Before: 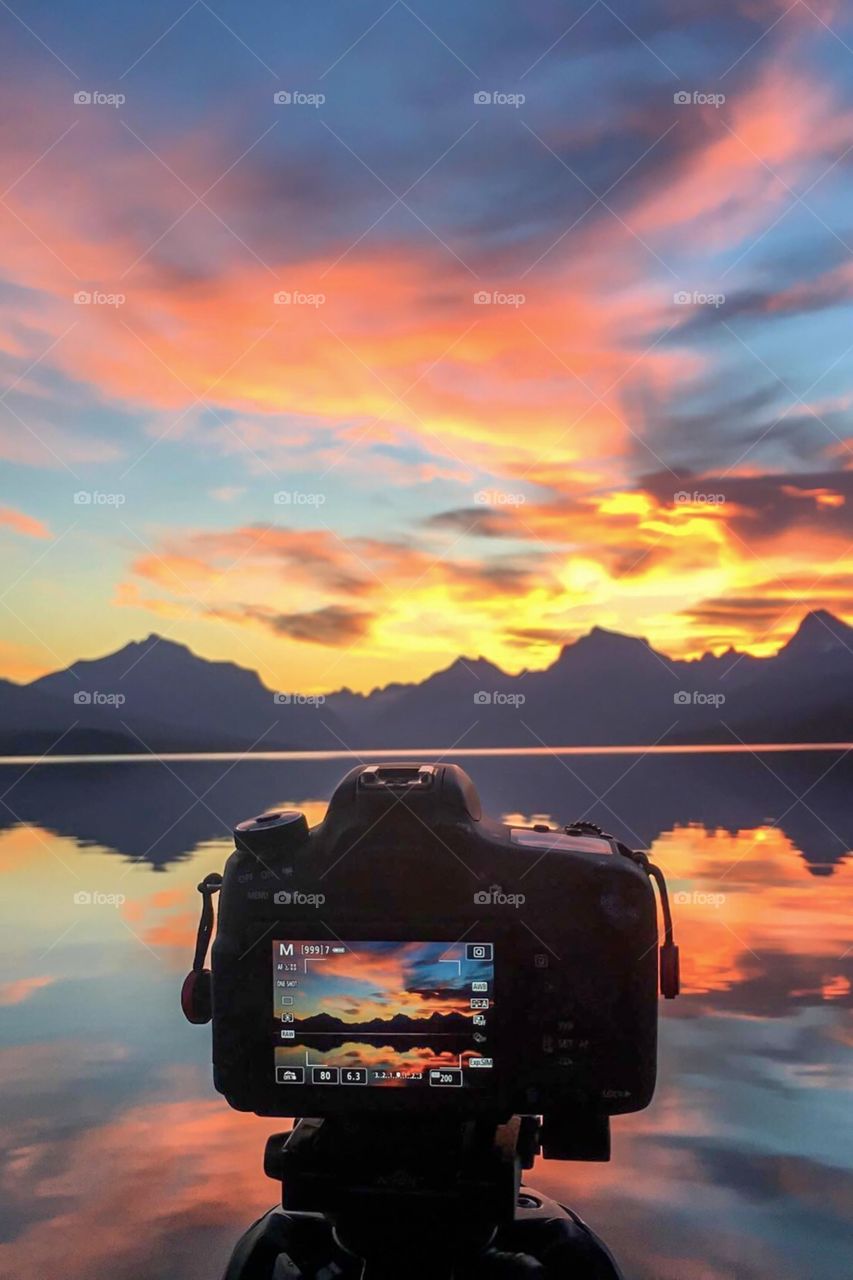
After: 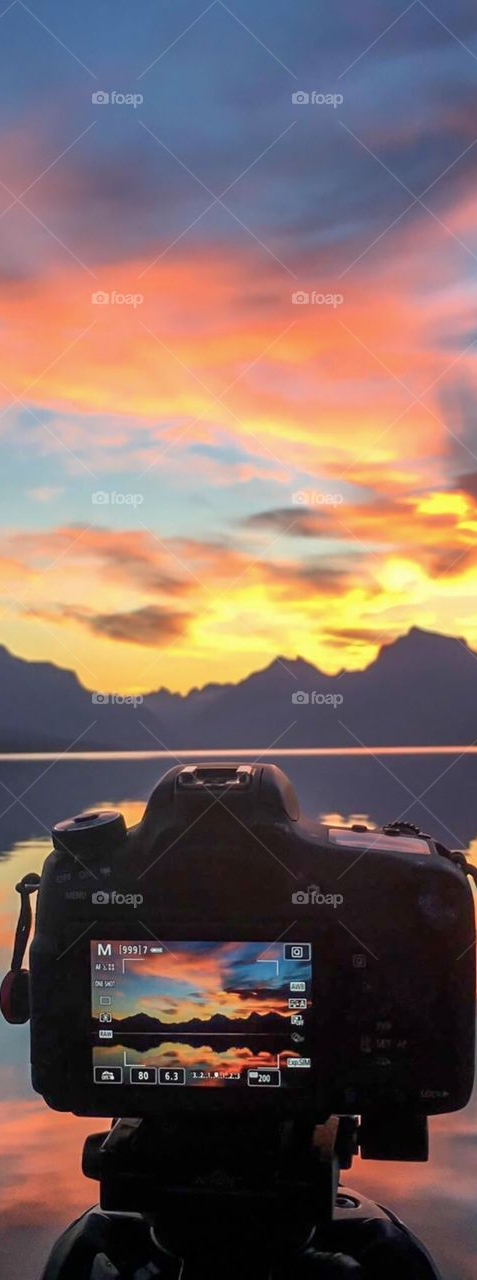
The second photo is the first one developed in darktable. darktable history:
crop: left 21.431%, right 22.551%
